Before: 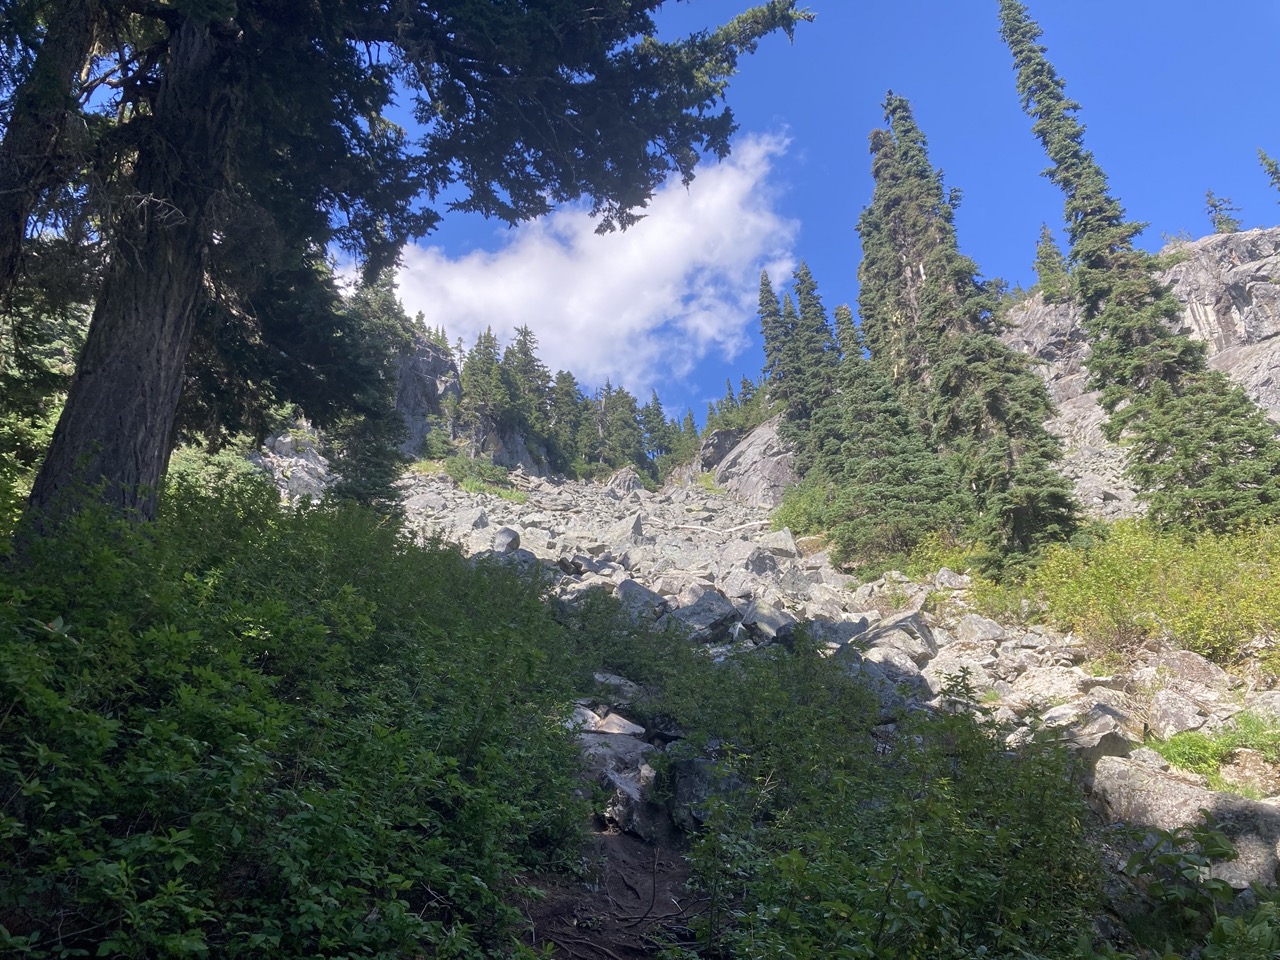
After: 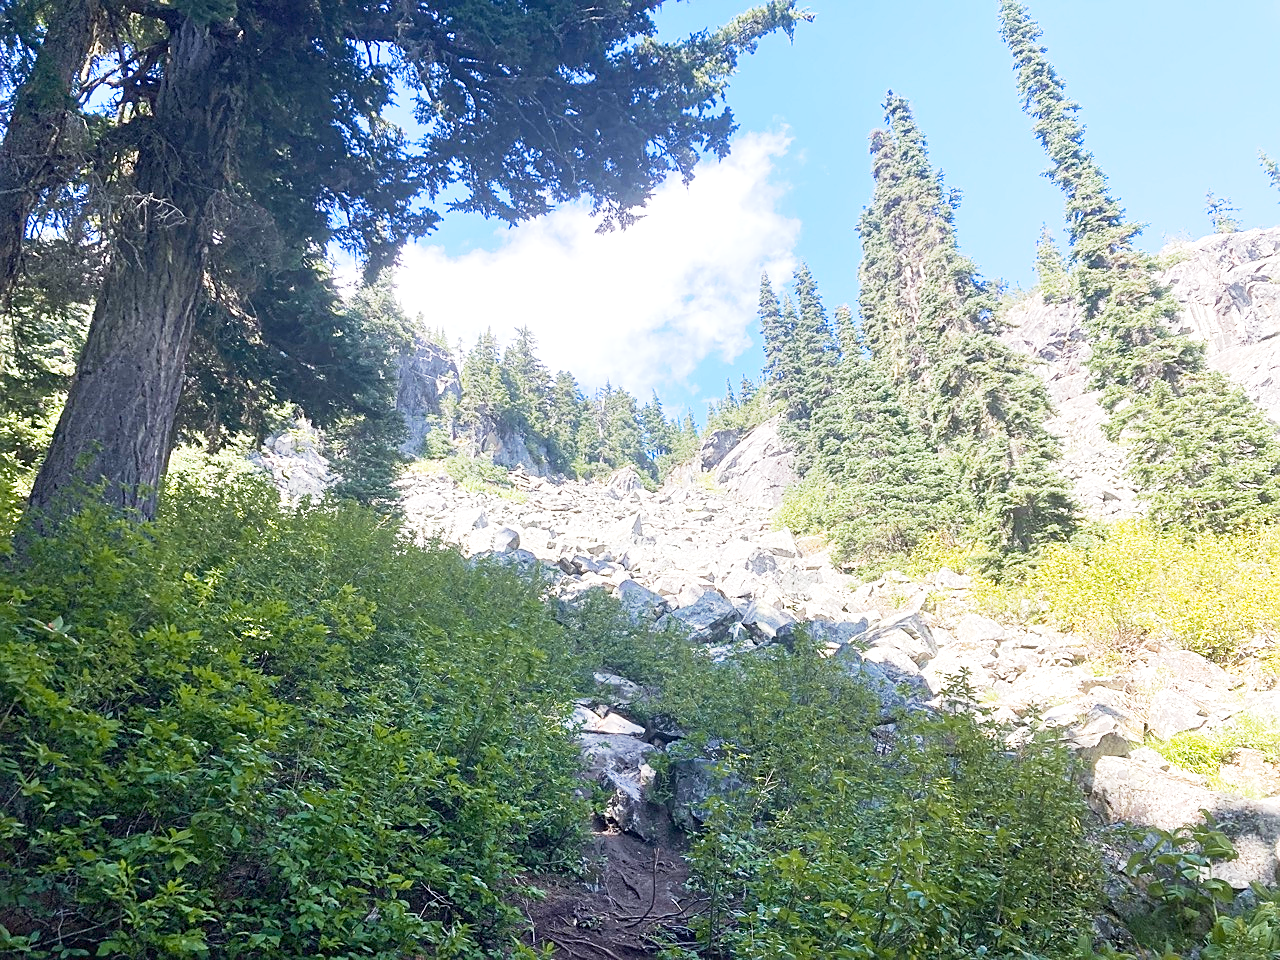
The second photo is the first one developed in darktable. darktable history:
exposure: black level correction 0, exposure 1.45 EV, compensate exposure bias true, compensate highlight preservation false
base curve: curves: ch0 [(0, 0) (0.088, 0.125) (0.176, 0.251) (0.354, 0.501) (0.613, 0.749) (1, 0.877)], preserve colors none
sharpen: on, module defaults
color balance: on, module defaults
color zones: curves: ch2 [(0, 0.5) (0.143, 0.5) (0.286, 0.489) (0.415, 0.421) (0.571, 0.5) (0.714, 0.5) (0.857, 0.5) (1, 0.5)]
